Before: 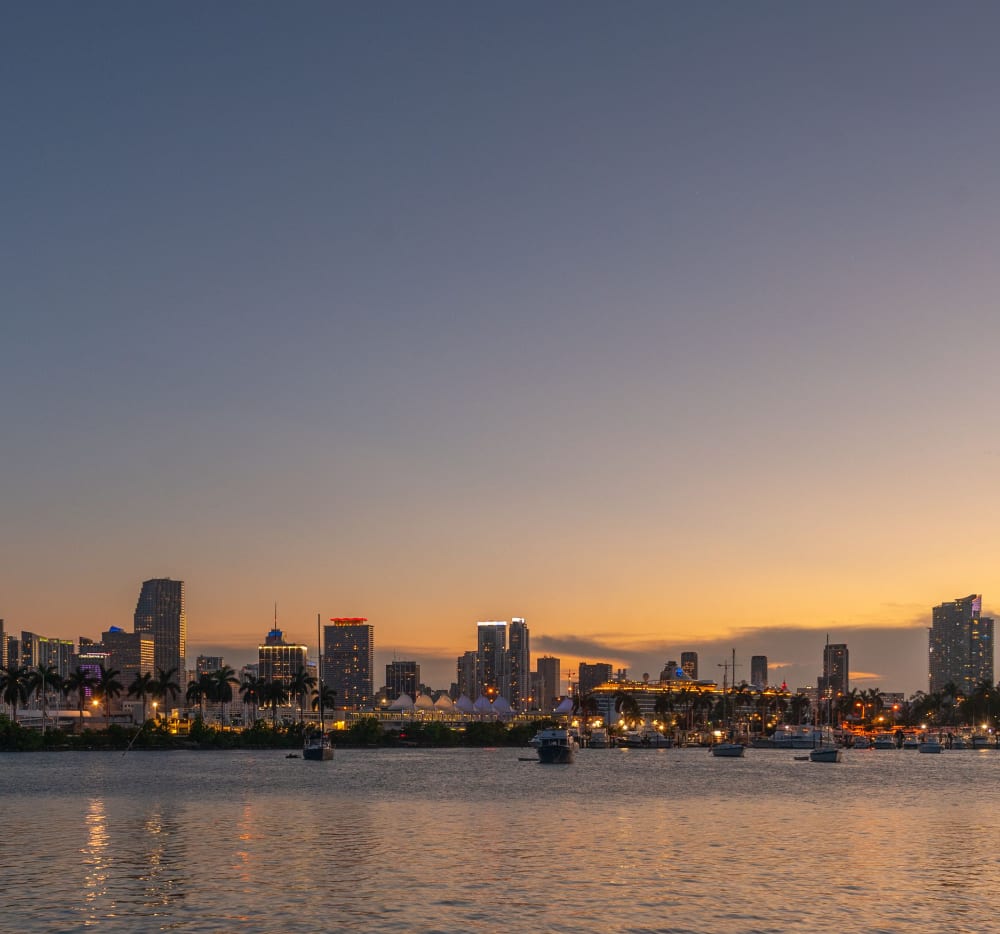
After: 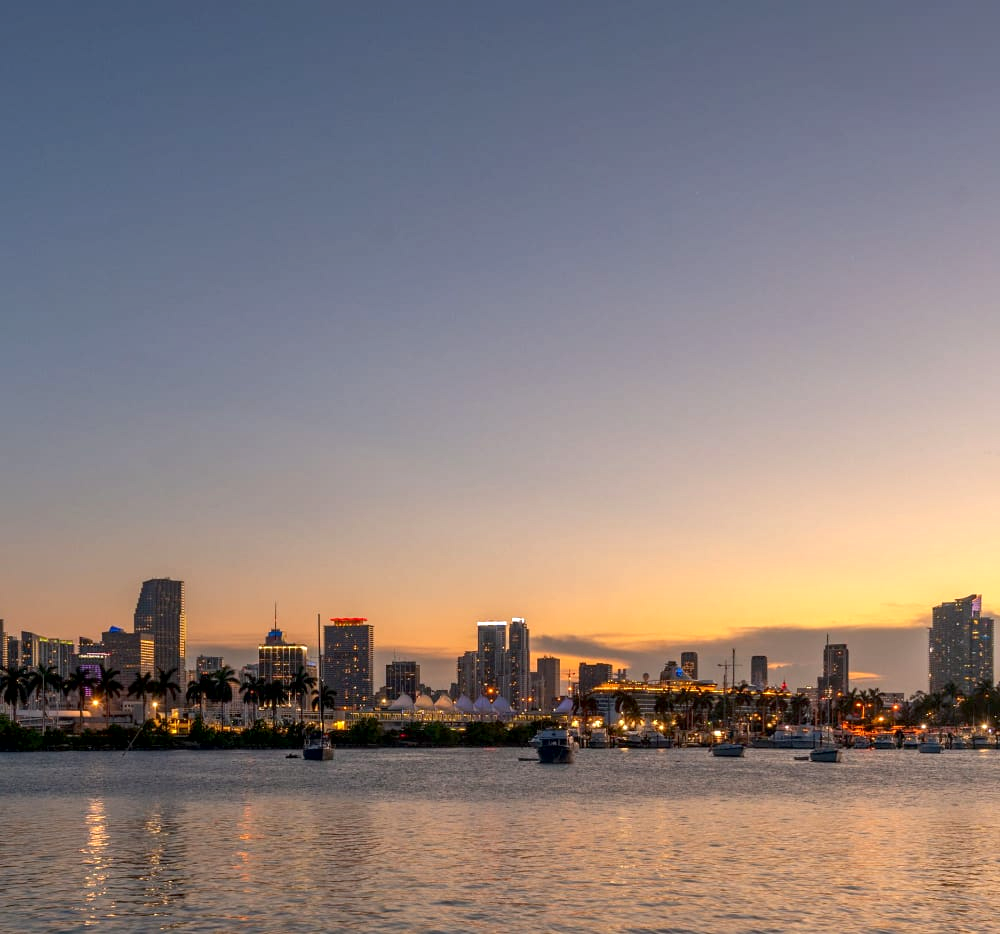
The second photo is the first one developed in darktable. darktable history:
exposure: black level correction 0.004, exposure 0.41 EV, compensate highlight preservation false
local contrast: mode bilateral grid, contrast 20, coarseness 50, detail 120%, midtone range 0.2
